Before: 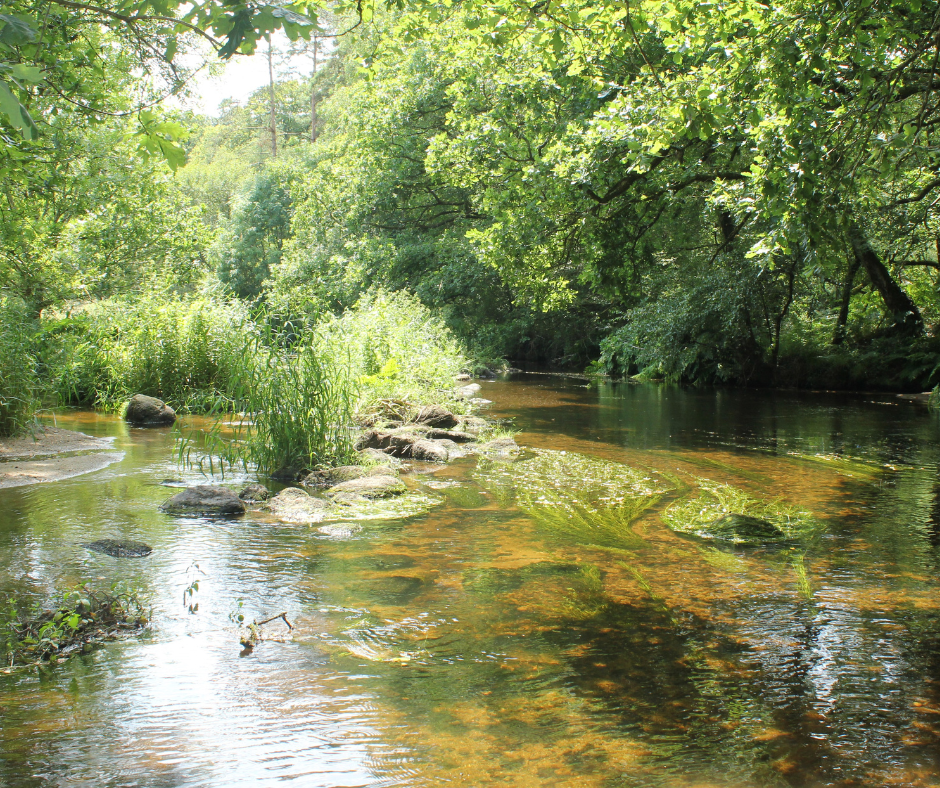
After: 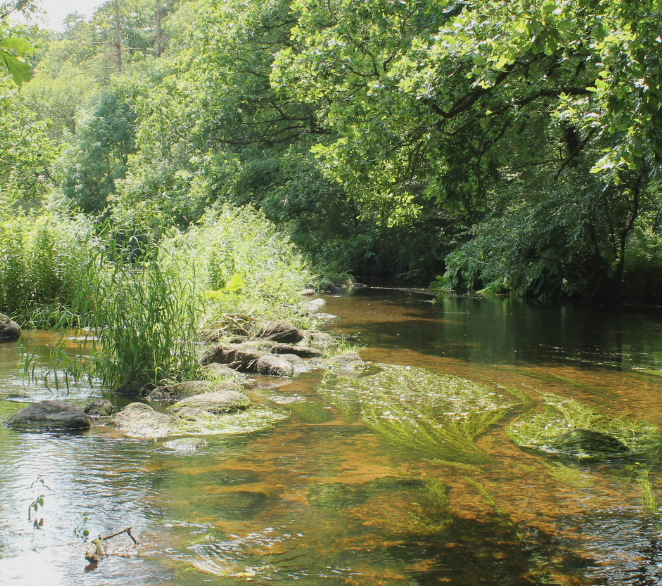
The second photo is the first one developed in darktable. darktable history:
shadows and highlights: shadows -20.46, white point adjustment -2.03, highlights -34.74
crop and rotate: left 16.549%, top 10.96%, right 13.022%, bottom 14.666%
contrast brightness saturation: contrast -0.075, brightness -0.044, saturation -0.105
exposure: compensate highlight preservation false
